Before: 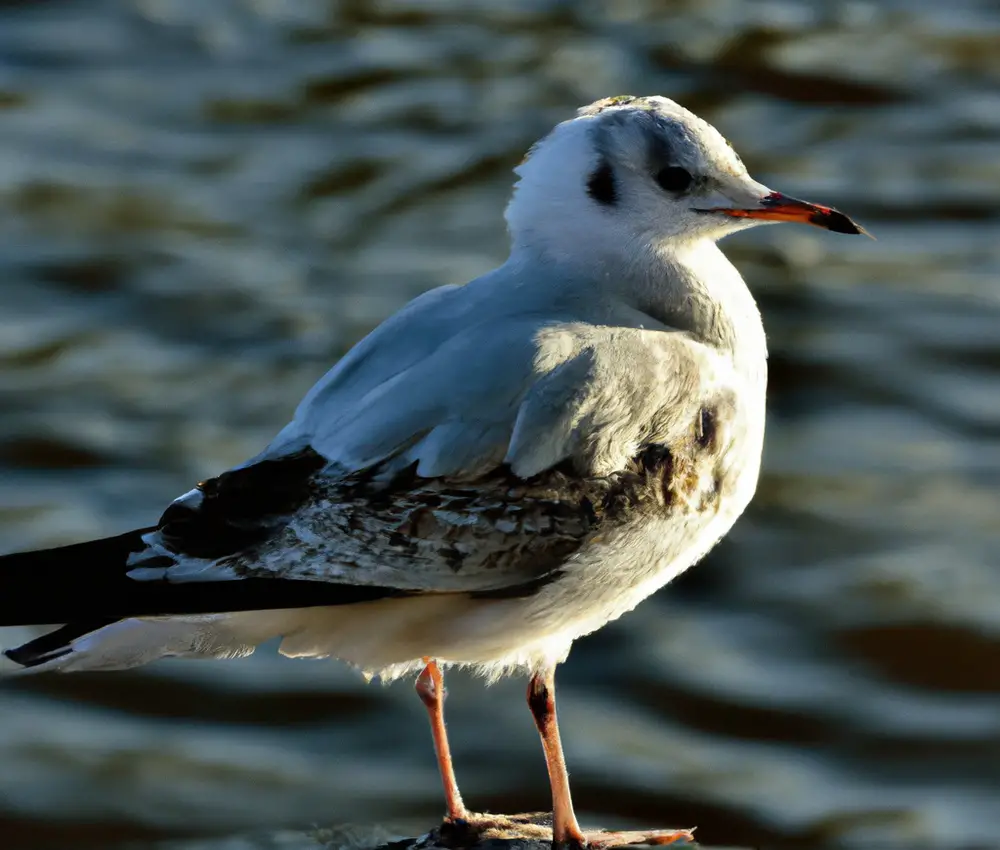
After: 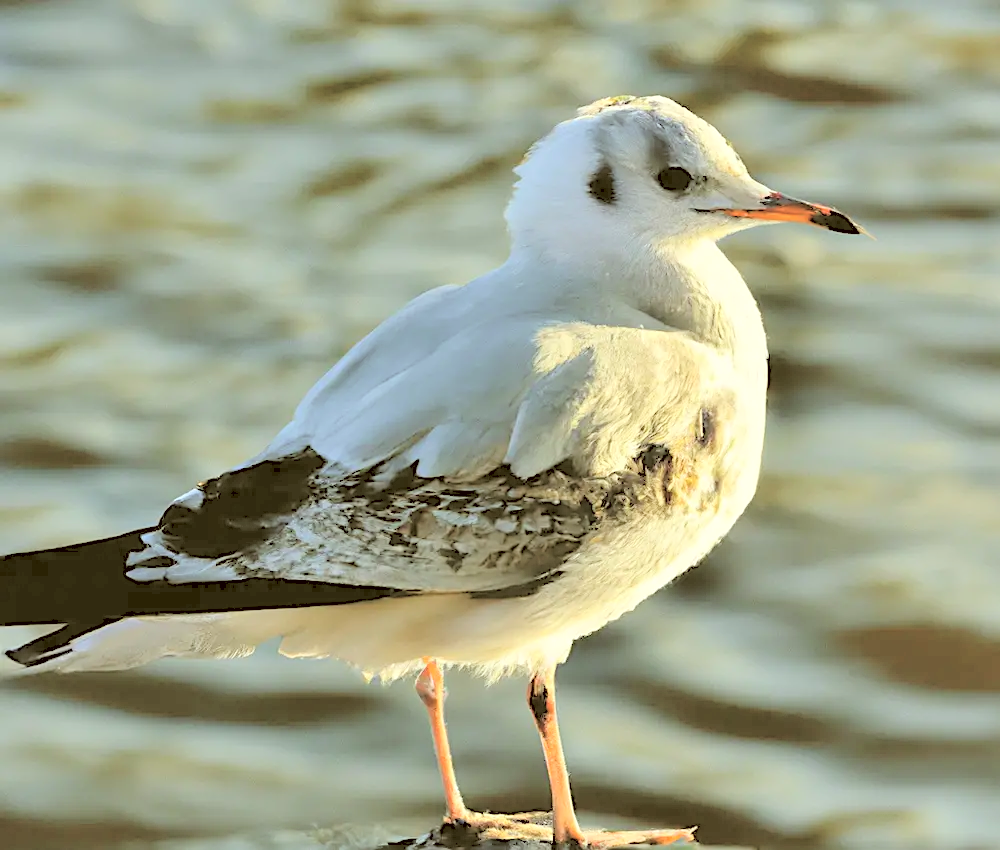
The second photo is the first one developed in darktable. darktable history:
contrast brightness saturation: brightness 0.986
sharpen: on, module defaults
color correction: highlights a* -1.35, highlights b* 10.36, shadows a* 0.652, shadows b* 19.56
